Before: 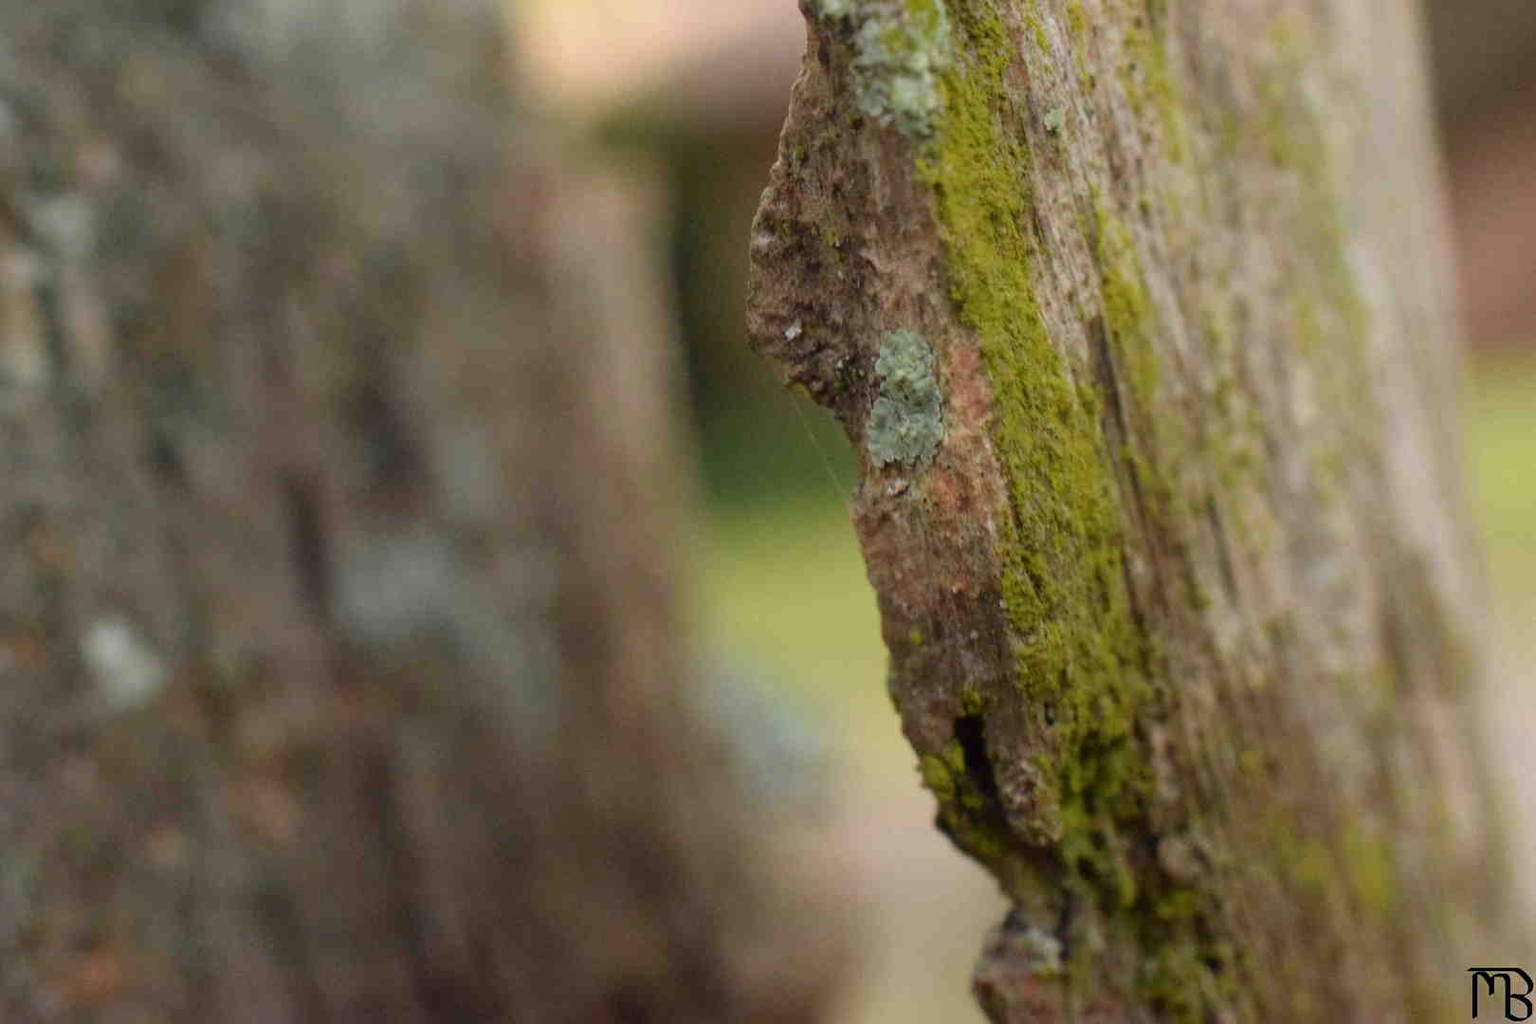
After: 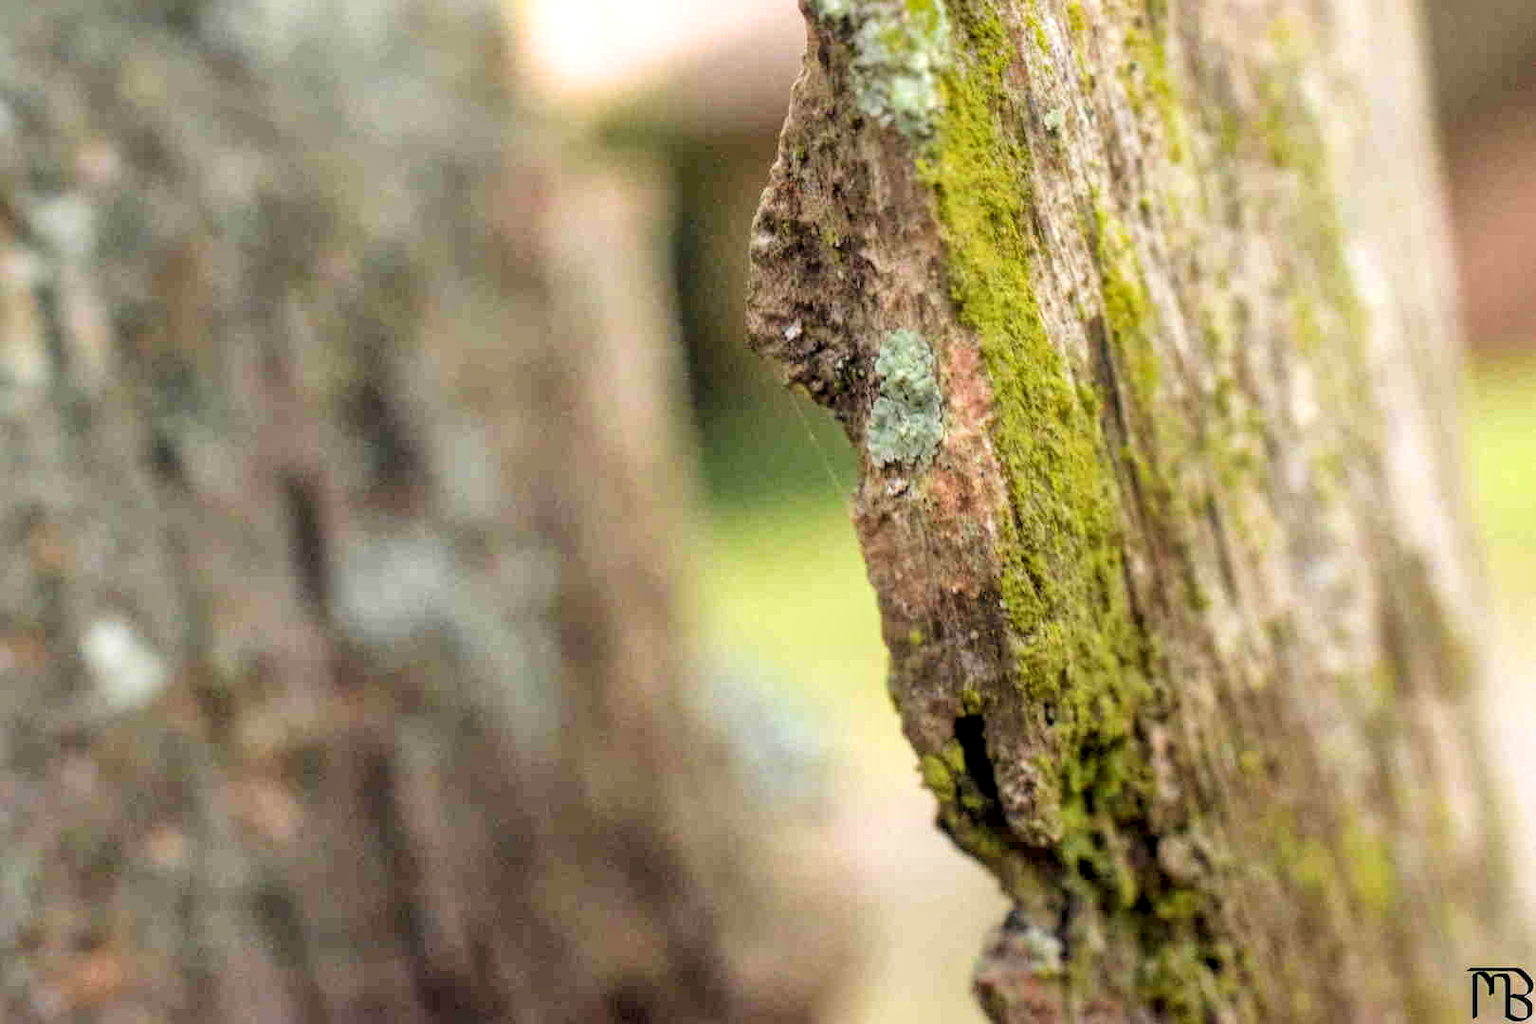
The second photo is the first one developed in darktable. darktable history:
shadows and highlights: on, module defaults
exposure: black level correction 0, exposure 1.199 EV, compensate highlight preservation false
local contrast: detail 130%
filmic rgb: black relative exposure -5.03 EV, white relative exposure 3.19 EV, hardness 3.43, contrast 1.186, highlights saturation mix -29.87%, iterations of high-quality reconstruction 0
